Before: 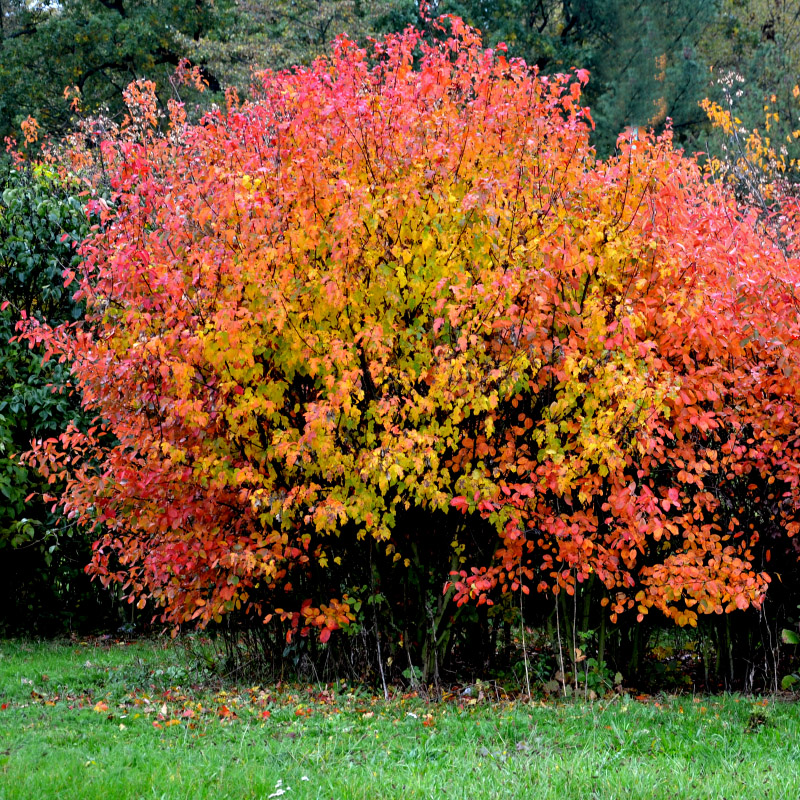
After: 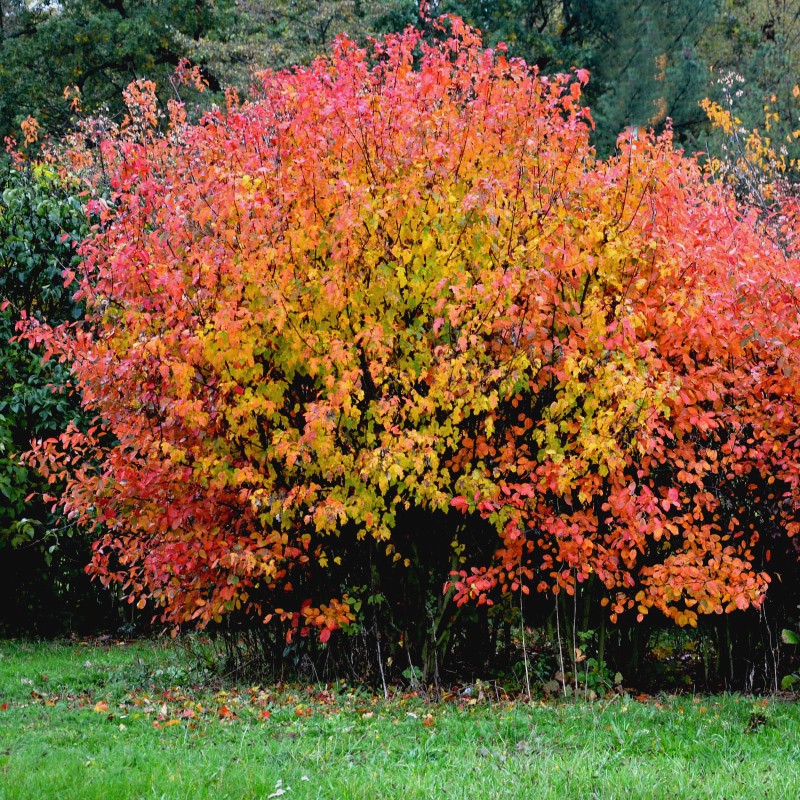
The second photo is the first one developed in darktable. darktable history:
tone curve: curves: ch0 [(0, 0.036) (0.053, 0.068) (0.211, 0.217) (0.519, 0.513) (0.847, 0.82) (0.991, 0.914)]; ch1 [(0, 0) (0.276, 0.206) (0.412, 0.353) (0.482, 0.475) (0.495, 0.5) (0.509, 0.502) (0.563, 0.57) (0.667, 0.672) (0.788, 0.809) (1, 1)]; ch2 [(0, 0) (0.438, 0.456) (0.473, 0.47) (0.503, 0.503) (0.523, 0.528) (0.562, 0.571) (0.612, 0.61) (0.679, 0.72) (1, 1)], preserve colors none
